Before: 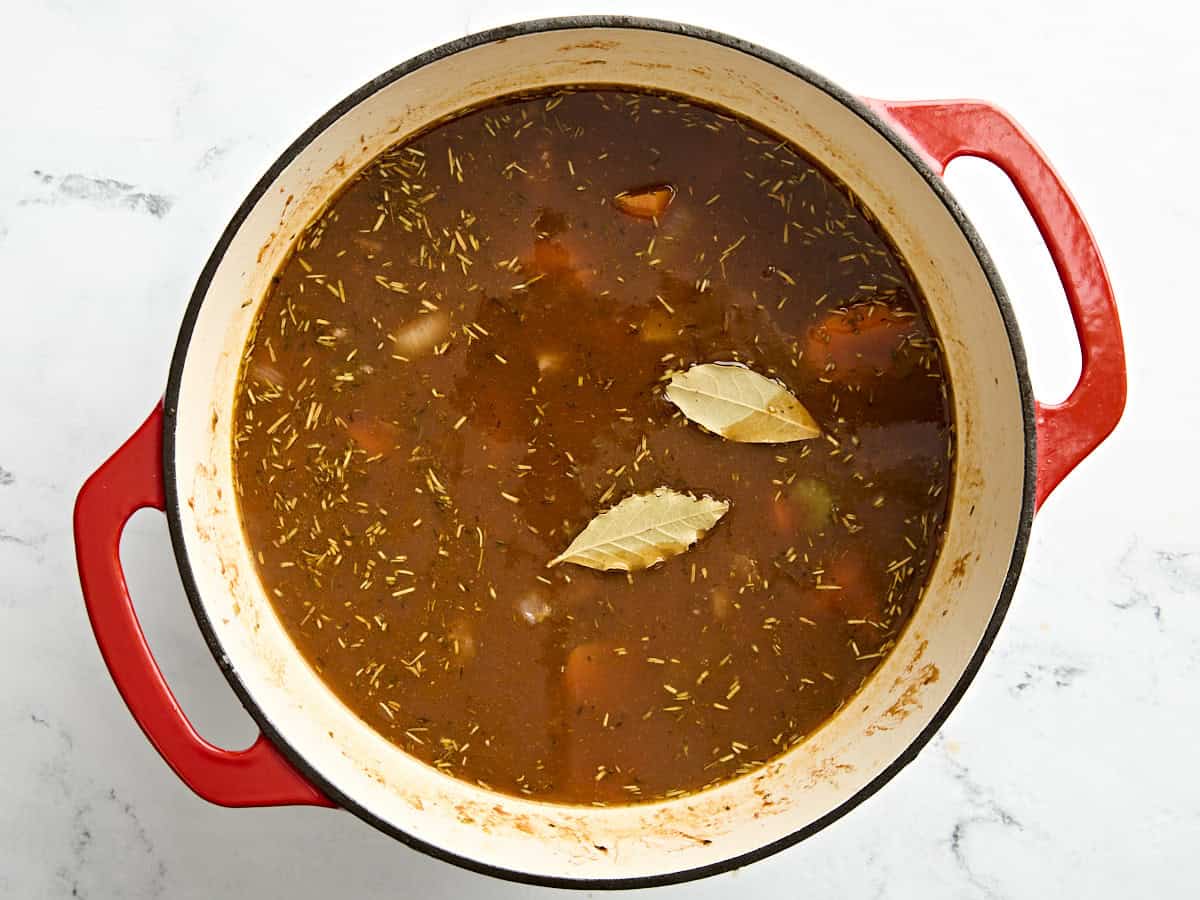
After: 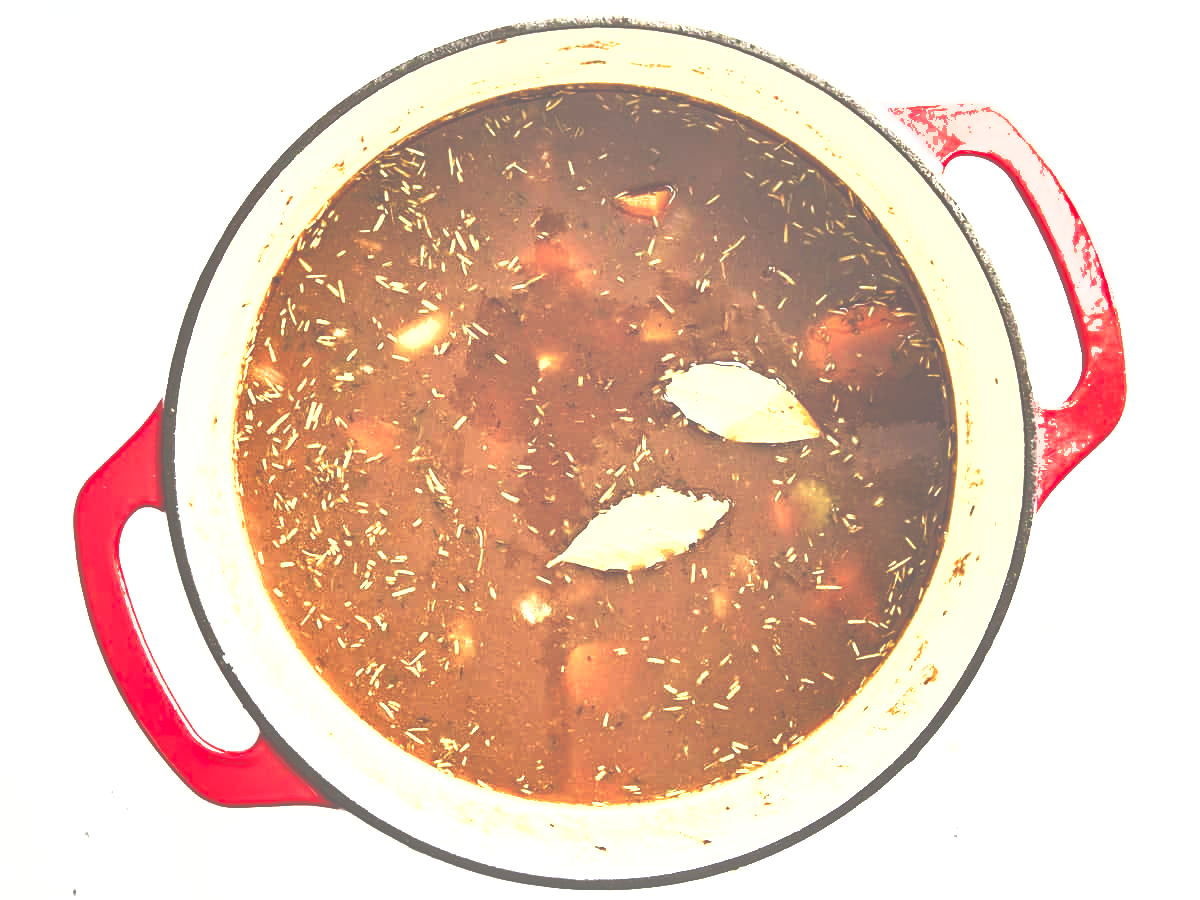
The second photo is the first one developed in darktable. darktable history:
local contrast: highlights 25%, shadows 75%, midtone range 0.75
levels: levels [0, 0.352, 0.703]
exposure: black level correction -0.071, exposure 0.5 EV, compensate highlight preservation false
shadows and highlights: on, module defaults
